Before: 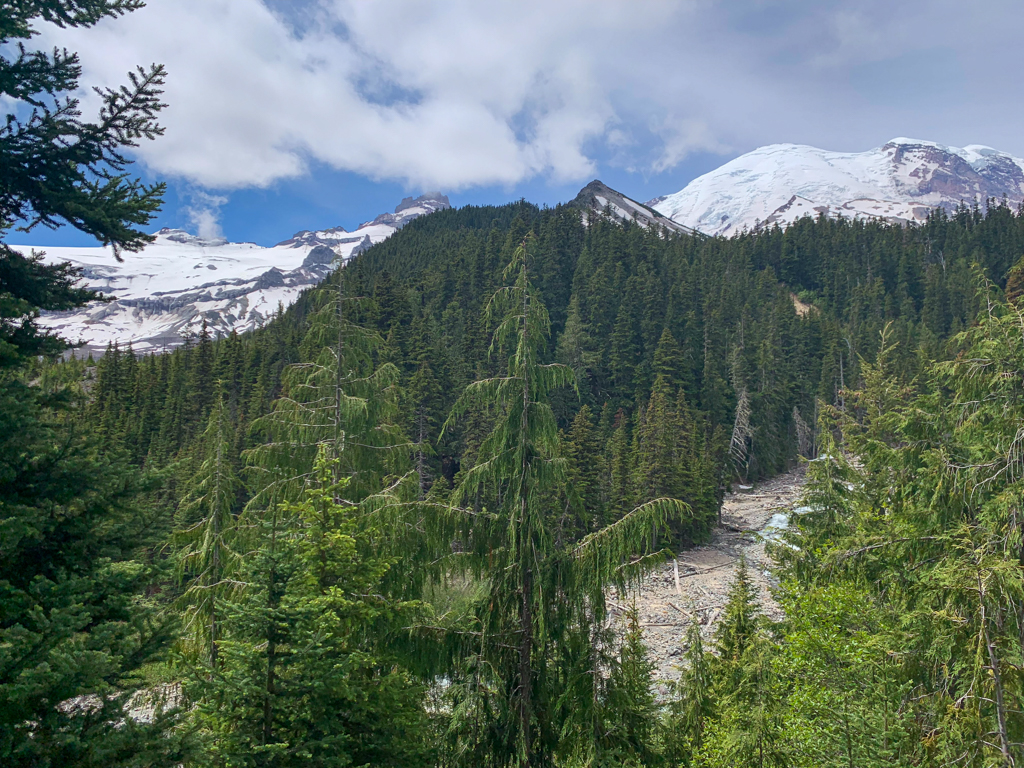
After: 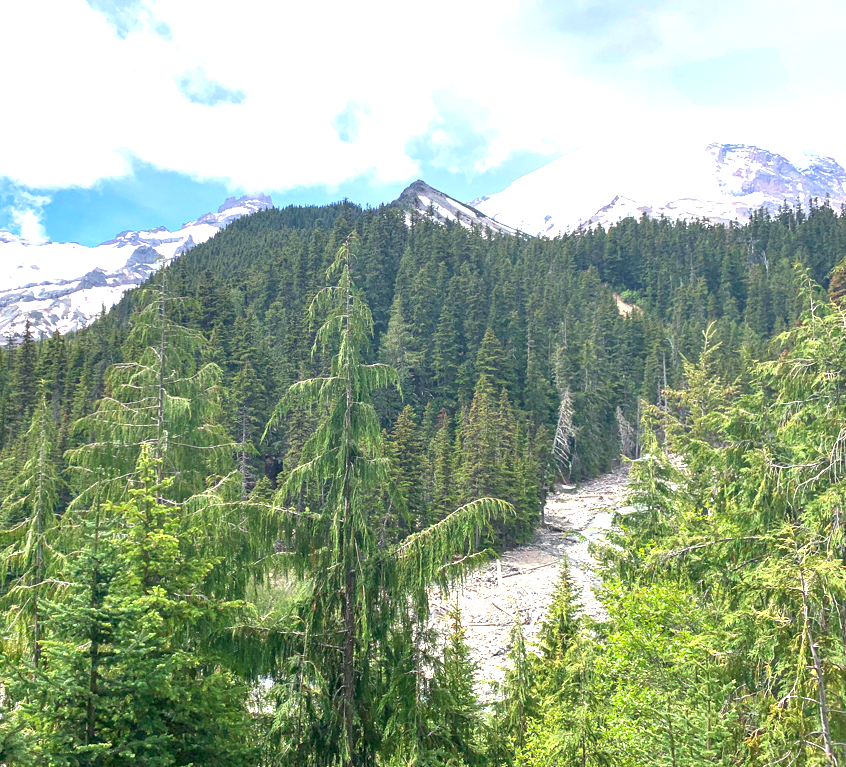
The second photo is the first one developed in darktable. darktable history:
crop: left 17.306%, bottom 0.022%
exposure: black level correction 0, exposure 1.466 EV, compensate exposure bias true, compensate highlight preservation false
